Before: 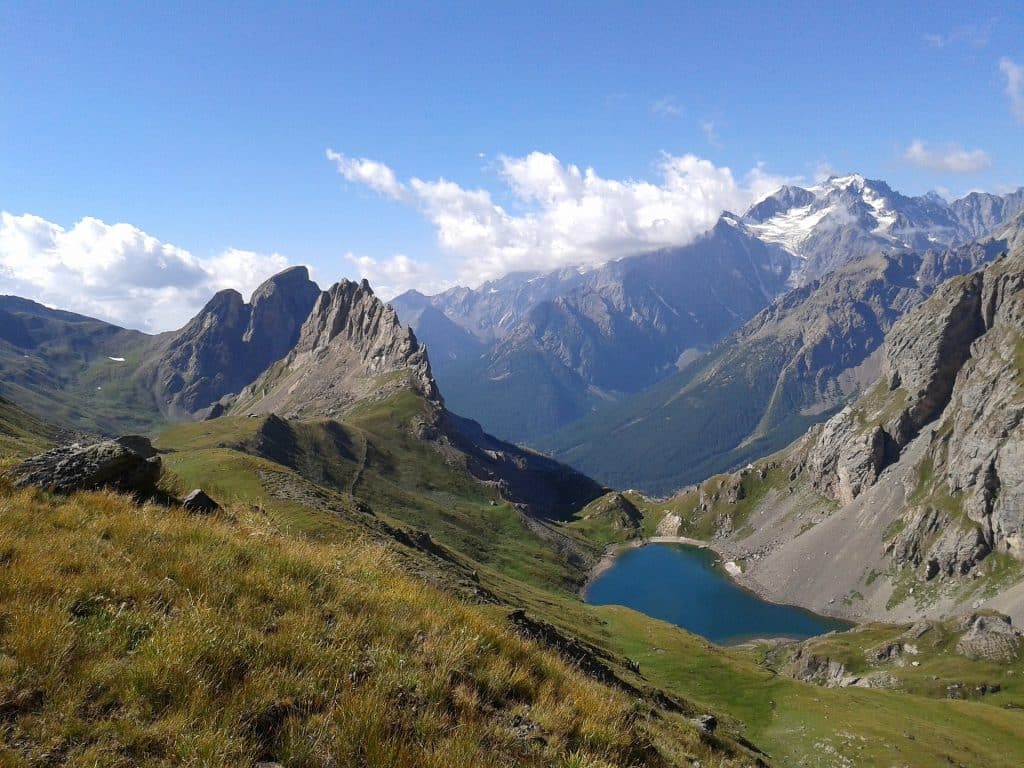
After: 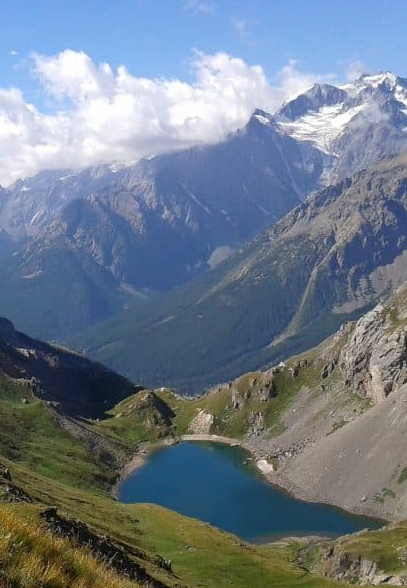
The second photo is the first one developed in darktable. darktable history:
crop: left 45.721%, top 13.393%, right 14.118%, bottom 10.01%
color zones: curves: ch1 [(0, 0.523) (0.143, 0.545) (0.286, 0.52) (0.429, 0.506) (0.571, 0.503) (0.714, 0.503) (0.857, 0.508) (1, 0.523)]
